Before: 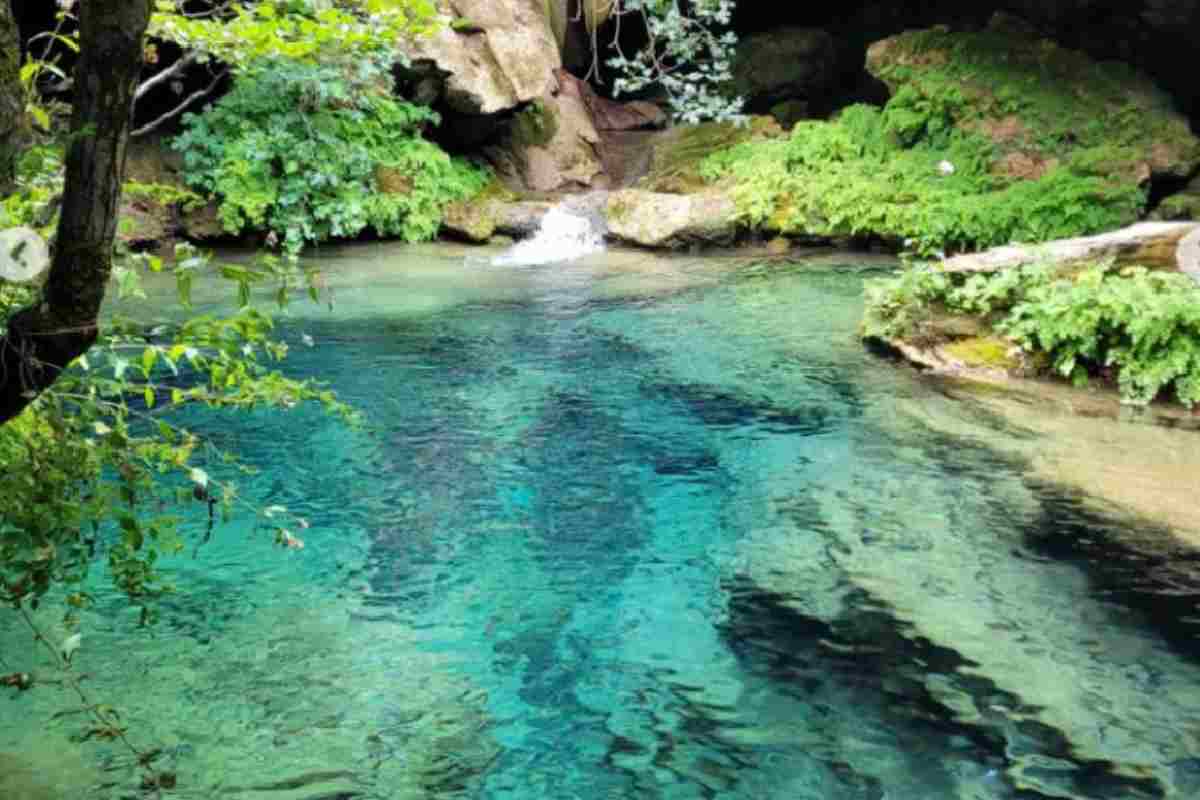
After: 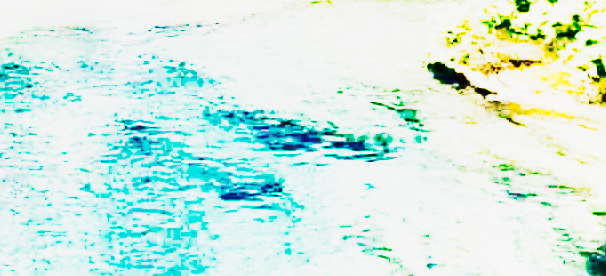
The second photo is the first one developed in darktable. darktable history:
exposure: black level correction 0, exposure 1.105 EV, compensate highlight preservation false
sharpen: on, module defaults
tone curve: curves: ch0 [(0, 0) (0.105, 0.068) (0.195, 0.162) (0.283, 0.283) (0.384, 0.404) (0.485, 0.531) (0.638, 0.681) (0.795, 0.879) (1, 0.977)]; ch1 [(0, 0) (0.161, 0.092) (0.35, 0.33) (0.379, 0.401) (0.456, 0.469) (0.504, 0.498) (0.53, 0.532) (0.58, 0.619) (0.635, 0.671) (1, 1)]; ch2 [(0, 0) (0.371, 0.362) (0.437, 0.437) (0.483, 0.484) (0.53, 0.515) (0.56, 0.58) (0.622, 0.606) (1, 1)], preserve colors none
shadows and highlights: radius 131.75, soften with gaussian
color balance rgb: shadows lift › chroma 7.425%, shadows lift › hue 246.2°, highlights gain › chroma 1.668%, highlights gain › hue 56.92°, perceptual saturation grading › global saturation 44.309%, perceptual saturation grading › highlights -50.307%, perceptual saturation grading › shadows 31.139%, perceptual brilliance grading › highlights 9.869%, perceptual brilliance grading › mid-tones 5.137%, global vibrance 29.314%
base curve: curves: ch0 [(0, 0) (0.007, 0.004) (0.027, 0.03) (0.046, 0.07) (0.207, 0.54) (0.442, 0.872) (0.673, 0.972) (1, 1)], preserve colors none
crop: left 36.311%, top 34.263%, right 13.173%, bottom 31.156%
tone equalizer: on, module defaults
